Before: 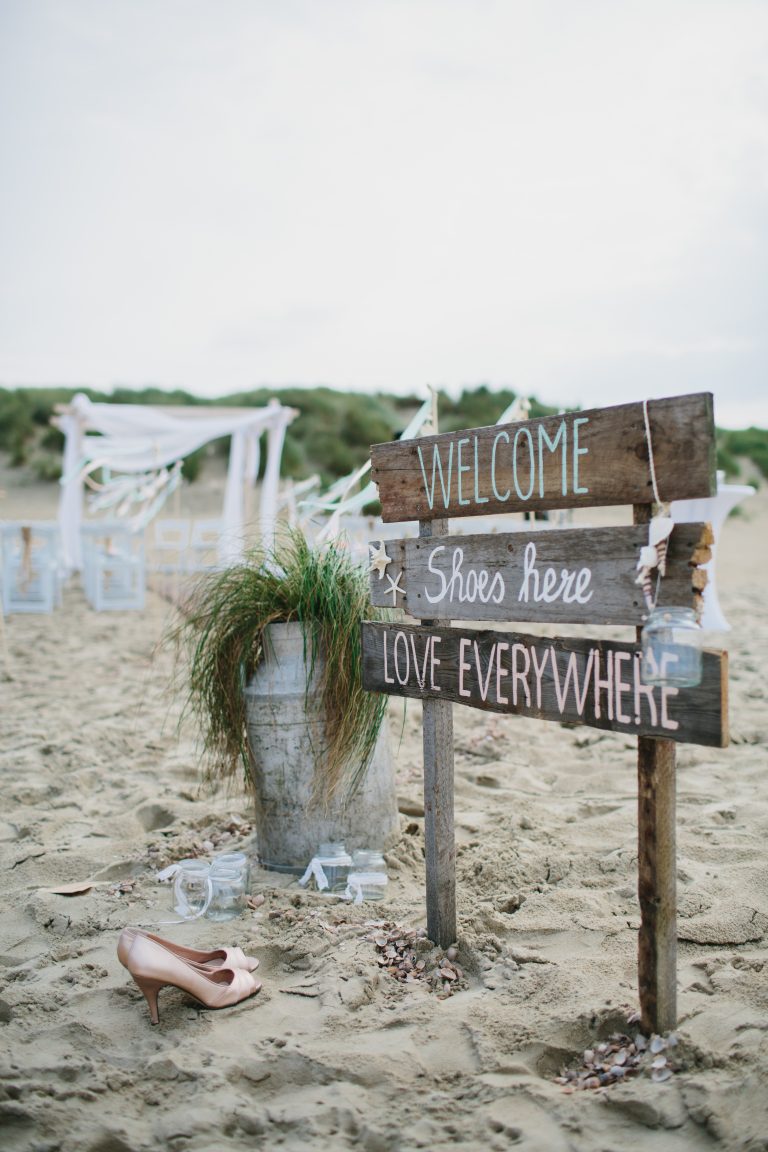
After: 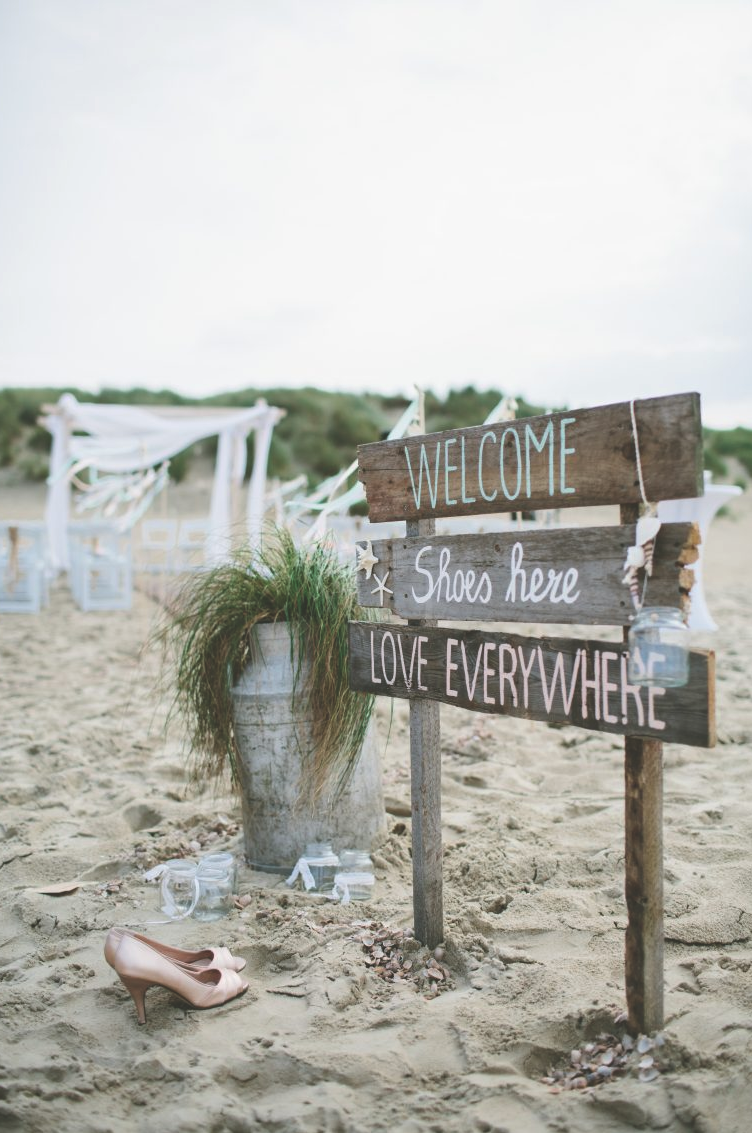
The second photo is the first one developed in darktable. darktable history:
exposure: black level correction -0.029, compensate highlight preservation false
crop: left 1.717%, right 0.272%, bottom 1.631%
color balance rgb: shadows lift › chroma 4.035%, shadows lift › hue 89.72°, linear chroma grading › shadows -2.671%, linear chroma grading › highlights -3.423%, perceptual saturation grading › global saturation 0.705%, contrast 5.055%
